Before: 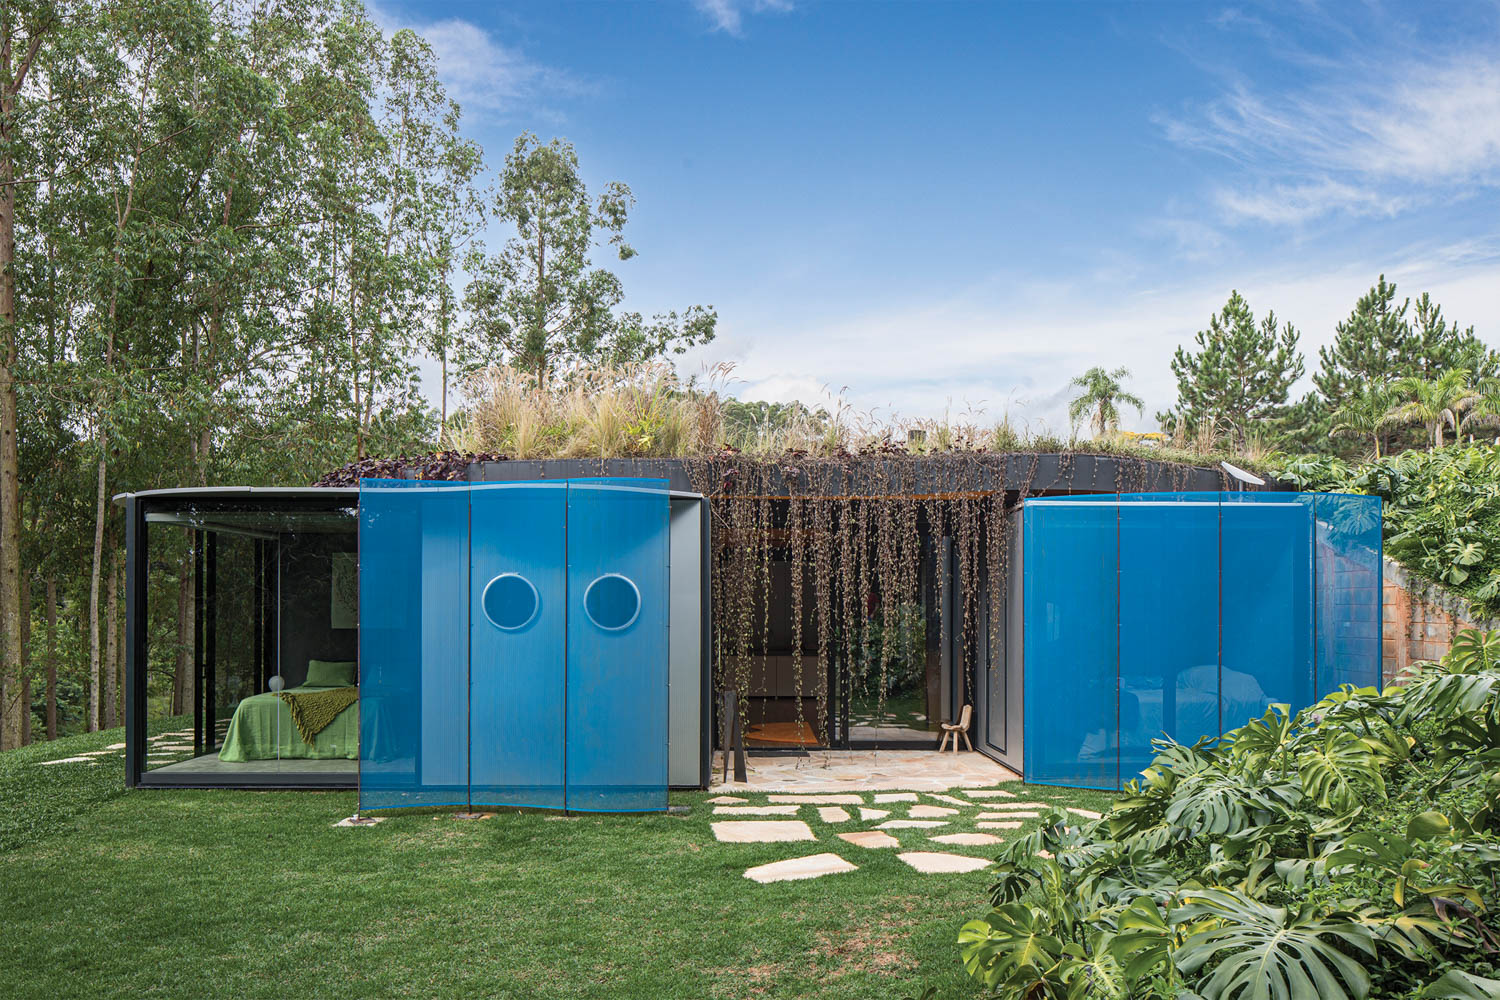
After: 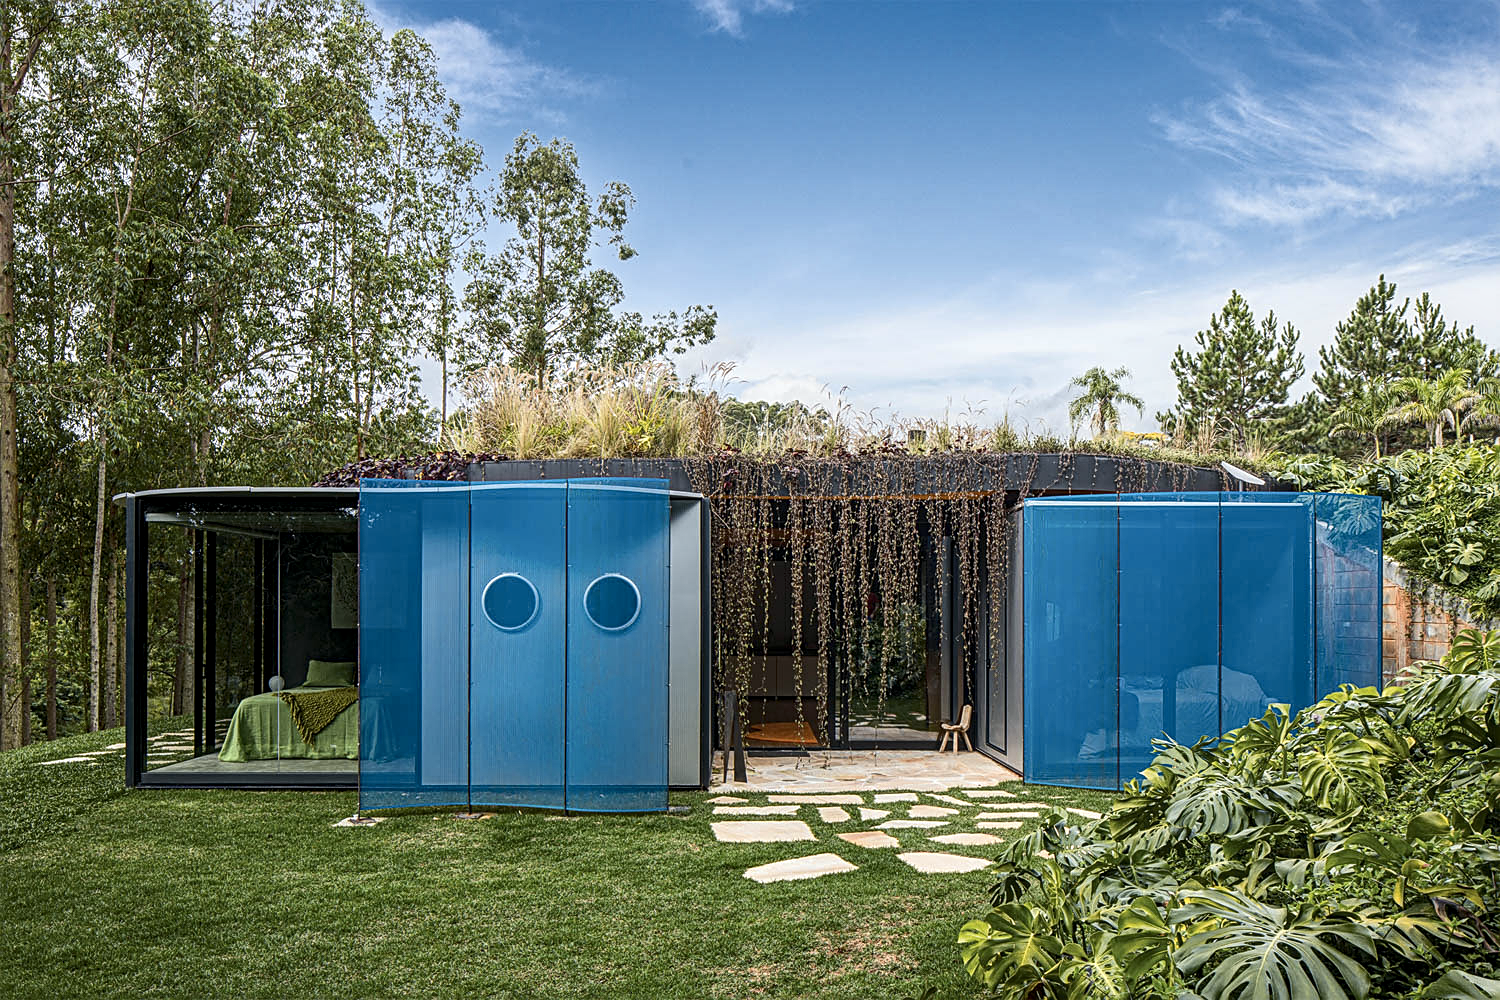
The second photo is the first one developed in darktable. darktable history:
tone curve: curves: ch0 [(0, 0) (0.227, 0.17) (0.766, 0.774) (1, 1)]; ch1 [(0, 0) (0.114, 0.127) (0.437, 0.452) (0.498, 0.495) (0.579, 0.576) (1, 1)]; ch2 [(0, 0) (0.233, 0.259) (0.493, 0.492) (0.568, 0.579) (1, 1)], color space Lab, independent channels, preserve colors none
sharpen: on, module defaults
local contrast: detail 130%
